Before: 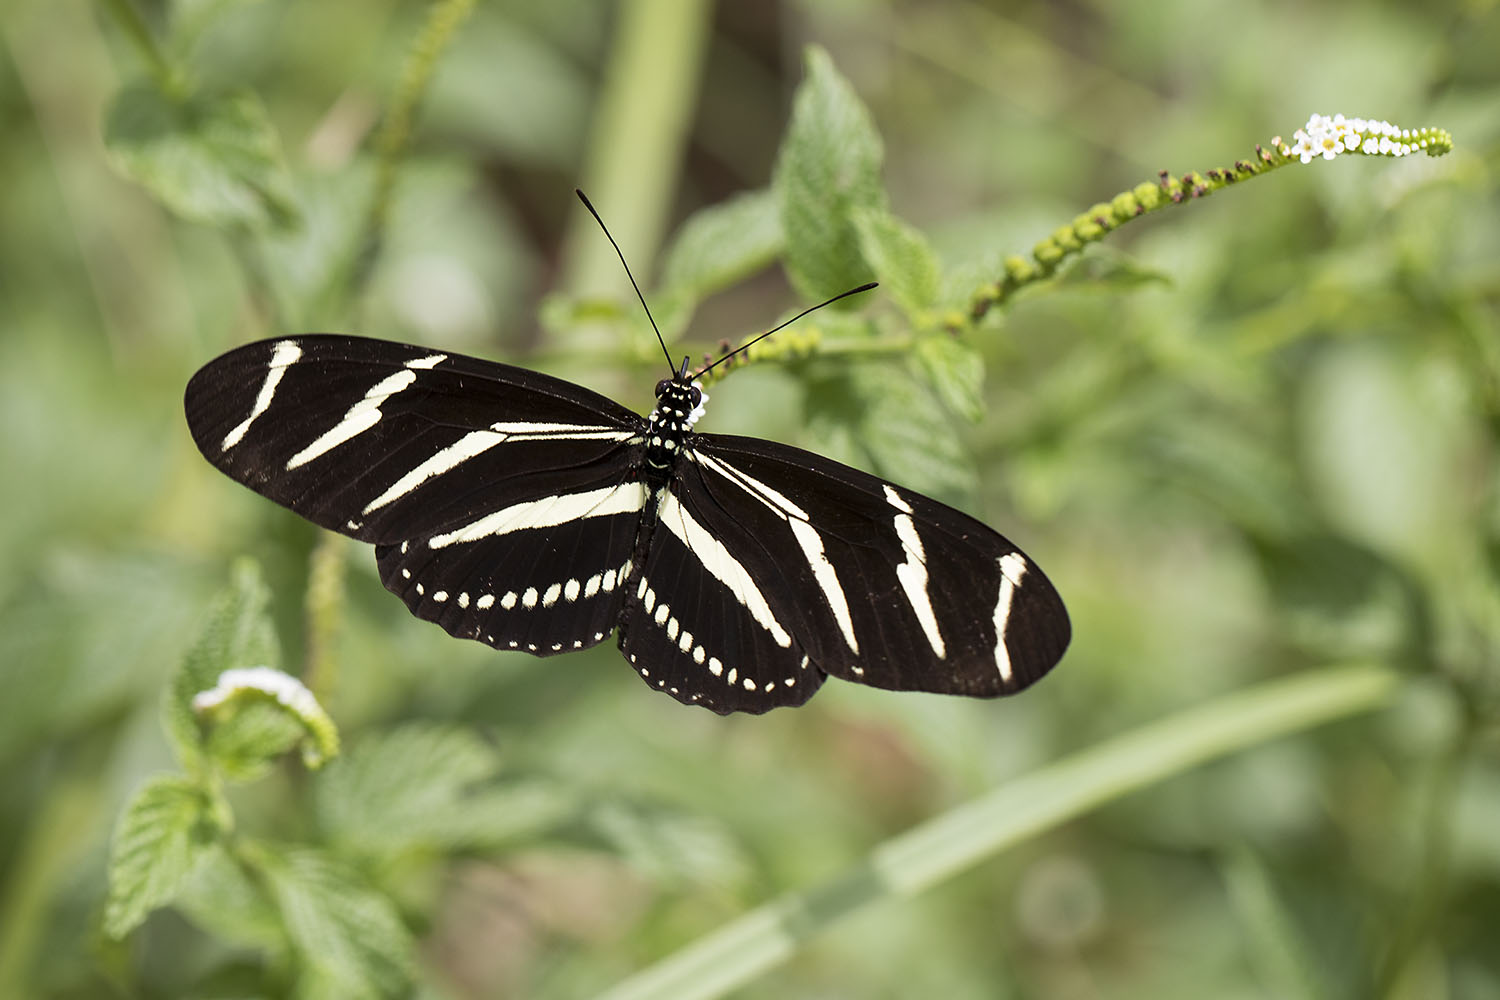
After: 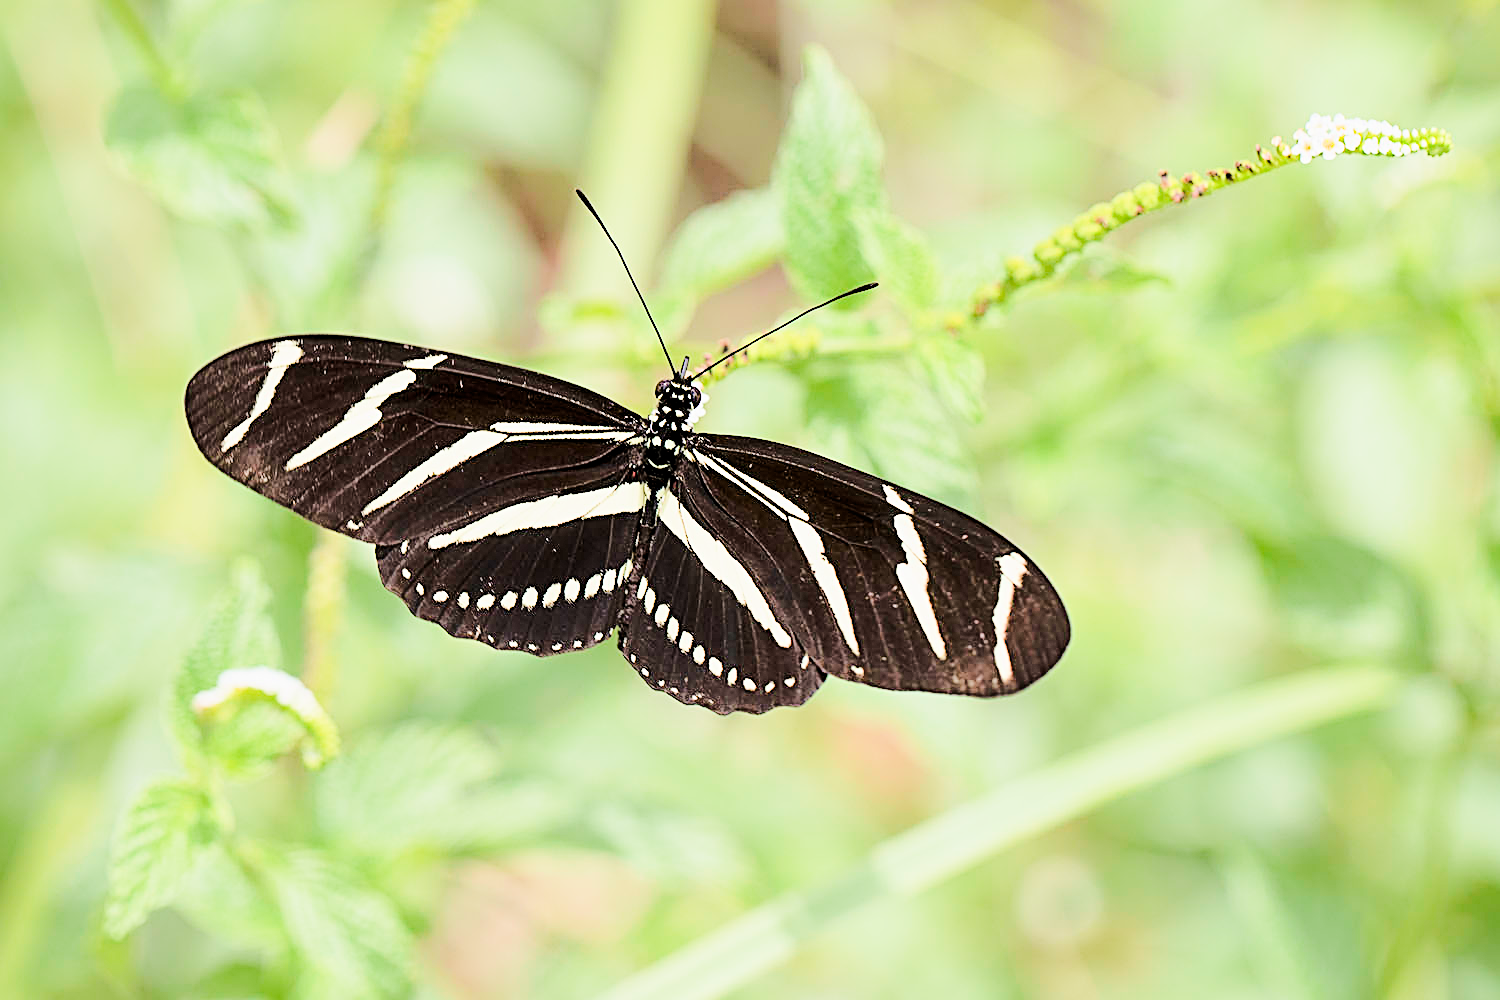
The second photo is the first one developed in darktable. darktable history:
exposure: exposure 2.25 EV, compensate highlight preservation false
sharpen: radius 2.676, amount 0.669
rgb curve: curves: ch0 [(0, 0) (0.284, 0.292) (0.505, 0.644) (1, 1)], compensate middle gray true
filmic rgb: black relative exposure -7.65 EV, white relative exposure 4.56 EV, hardness 3.61
